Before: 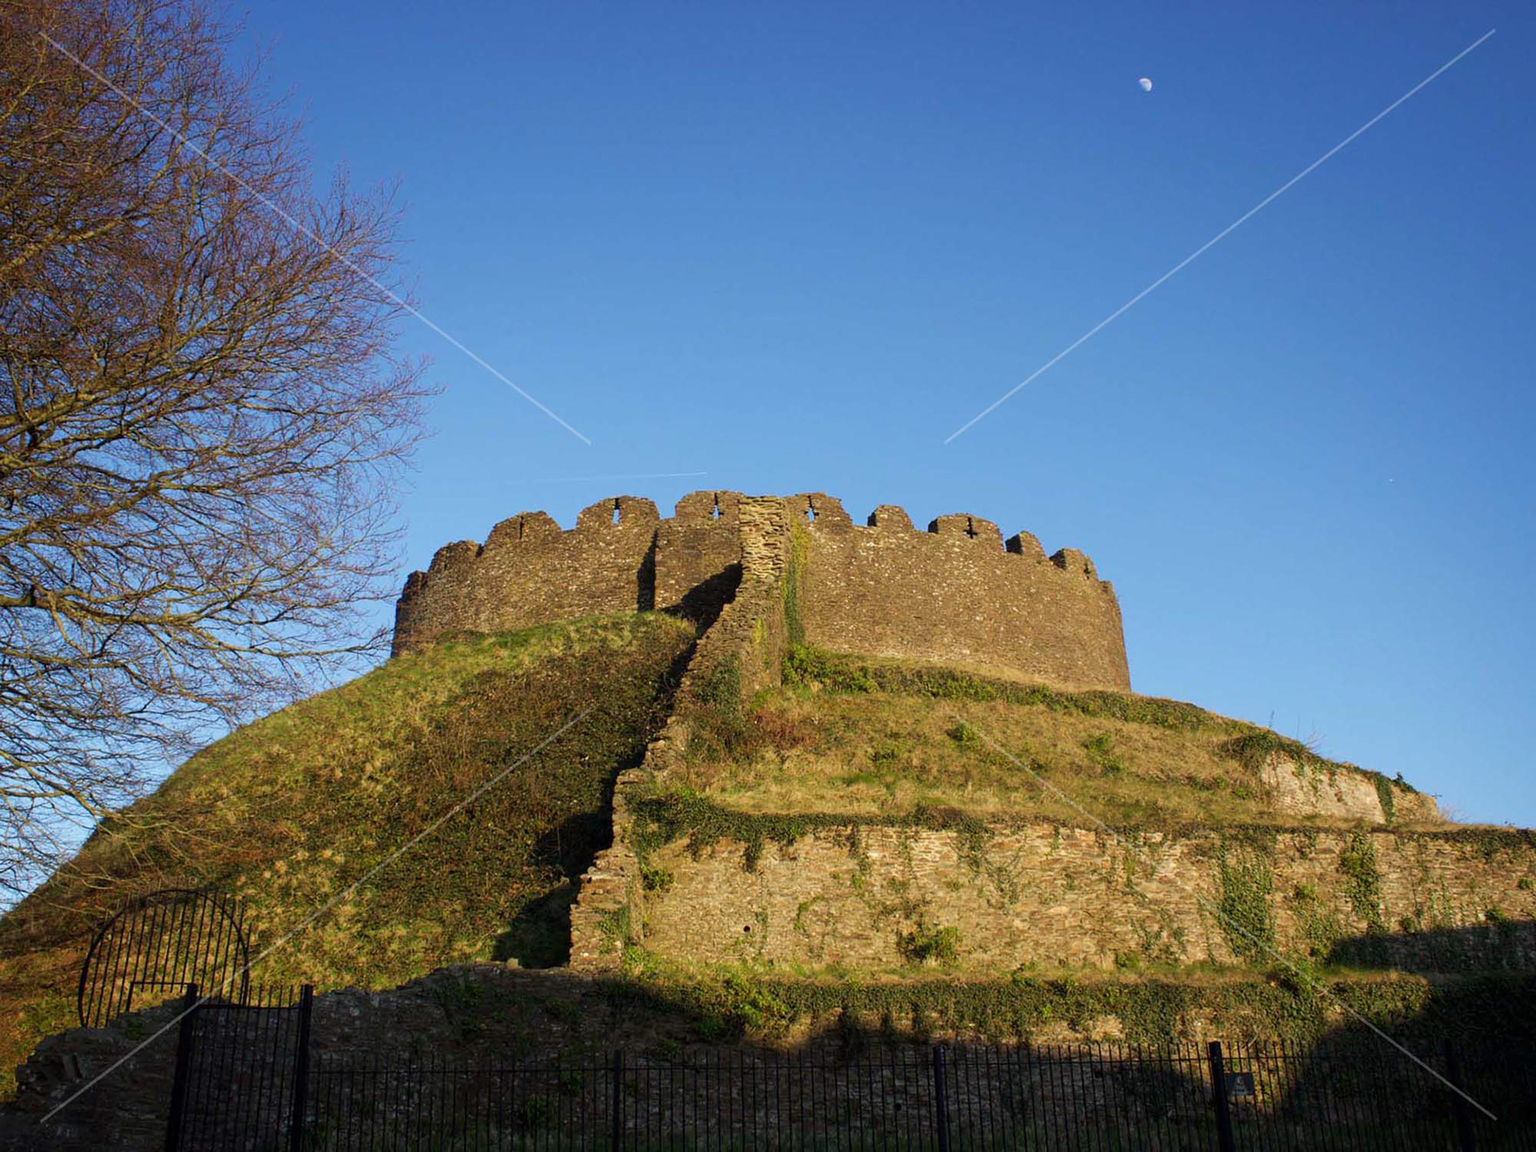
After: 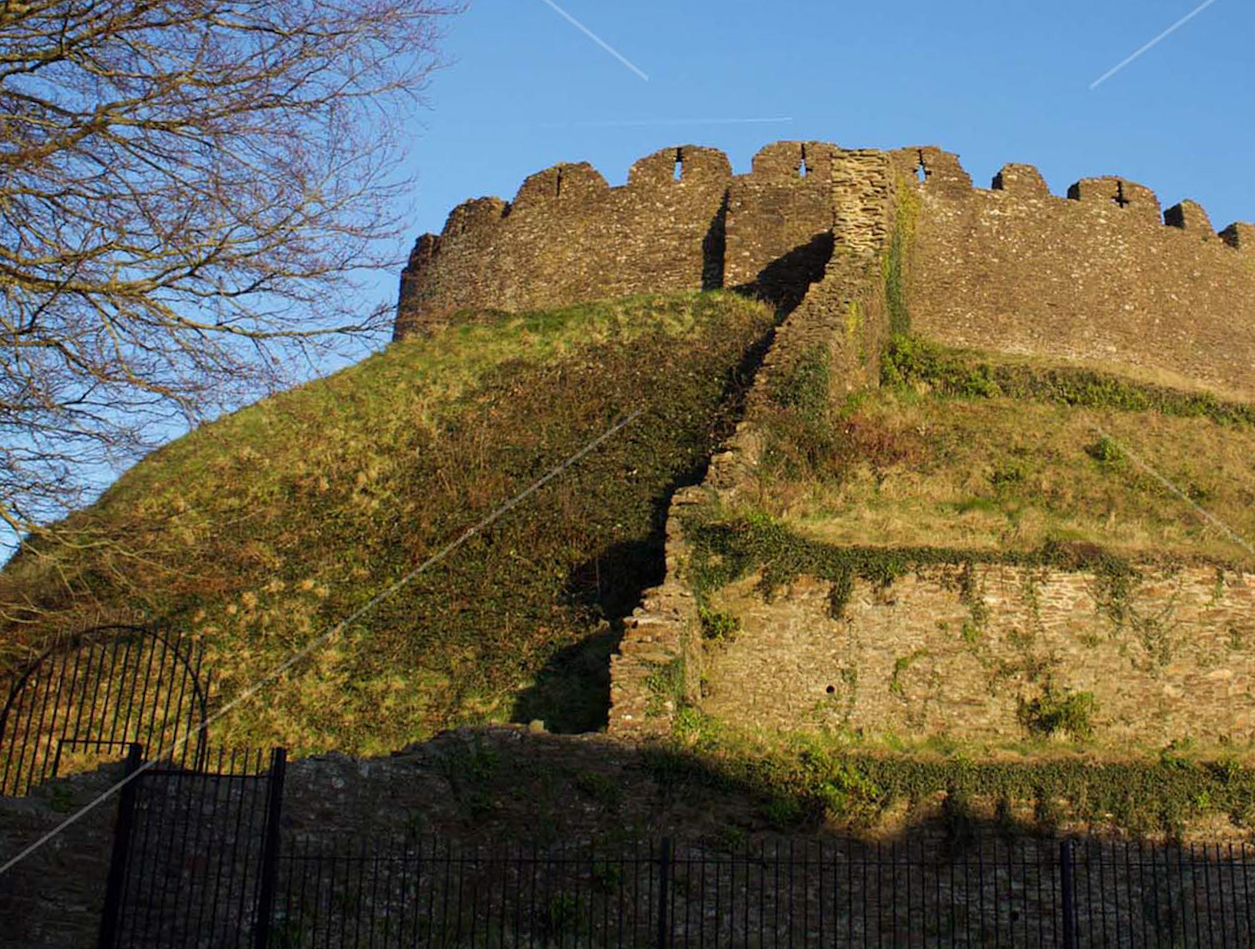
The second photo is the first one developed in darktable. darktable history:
crop and rotate: angle -1.2°, left 3.66%, top 32.263%, right 29.131%
